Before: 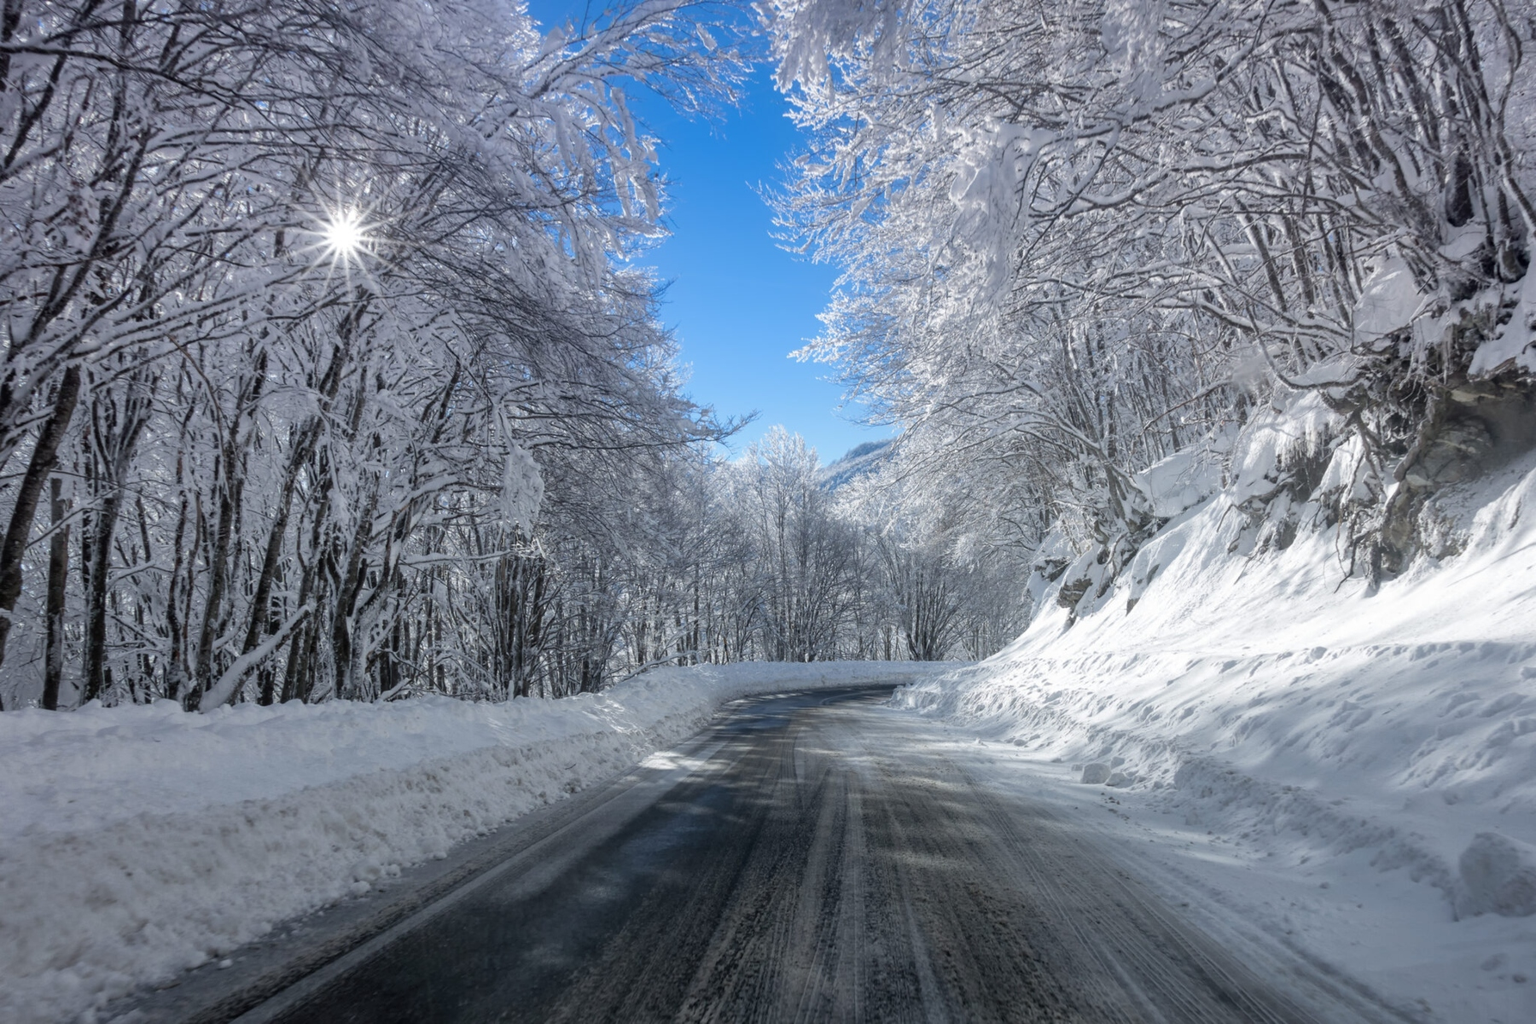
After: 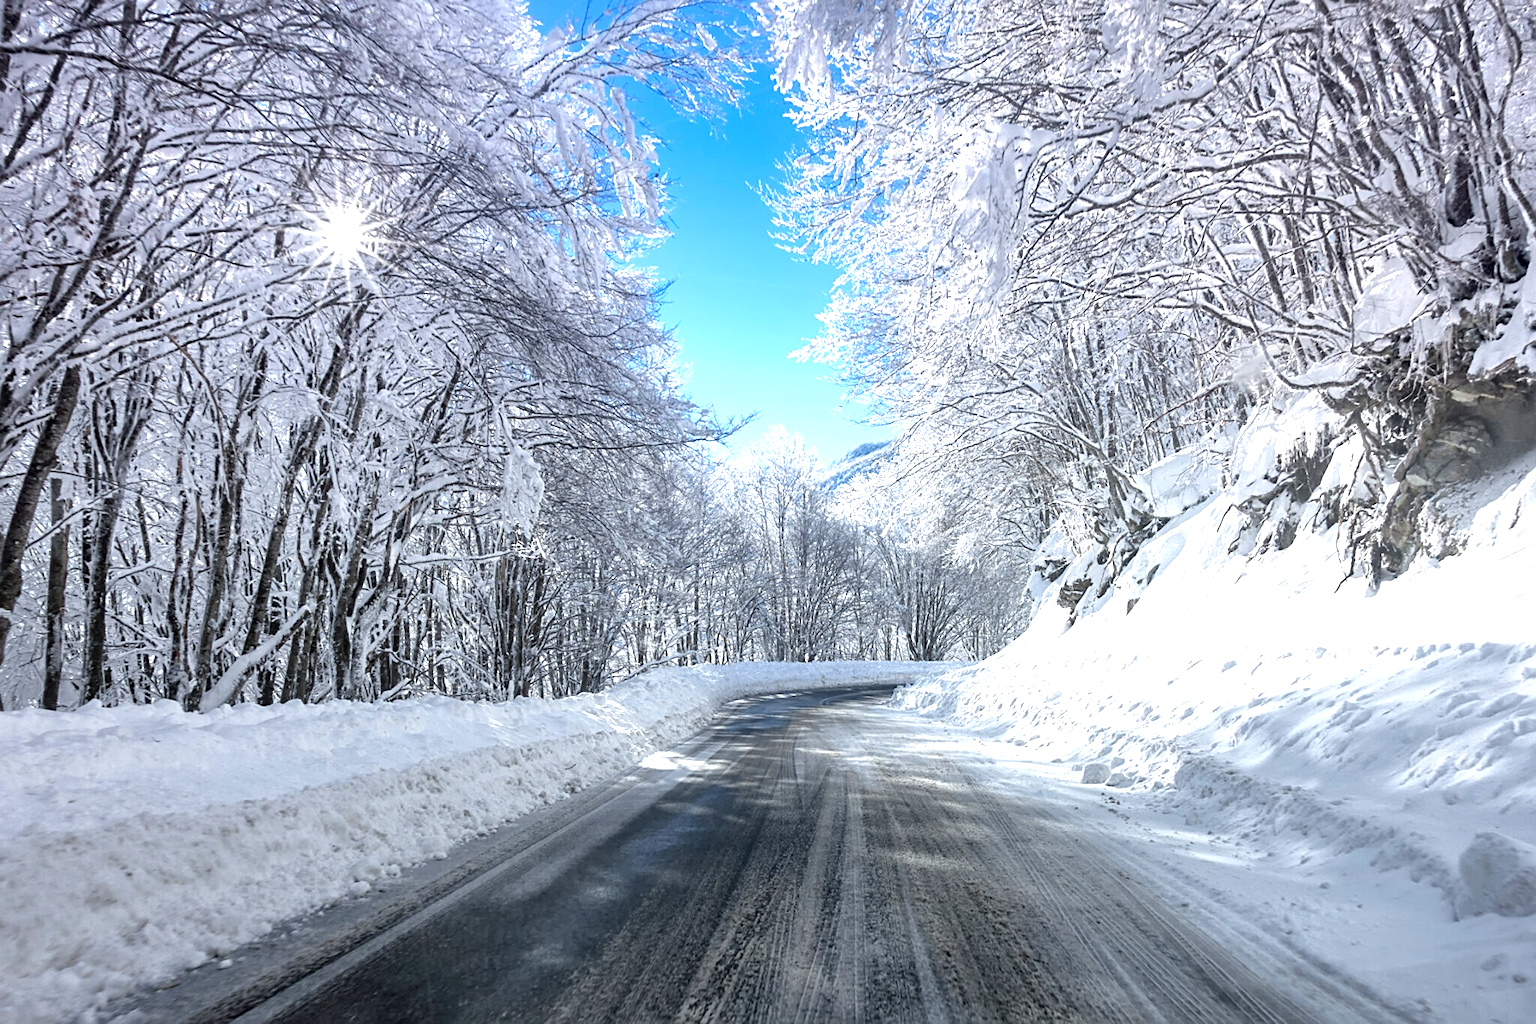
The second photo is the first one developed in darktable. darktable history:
shadows and highlights: shadows 37.4, highlights -27.6, soften with gaussian
exposure: black level correction 0.001, exposure 1.131 EV, compensate exposure bias true, compensate highlight preservation false
sharpen: on, module defaults
